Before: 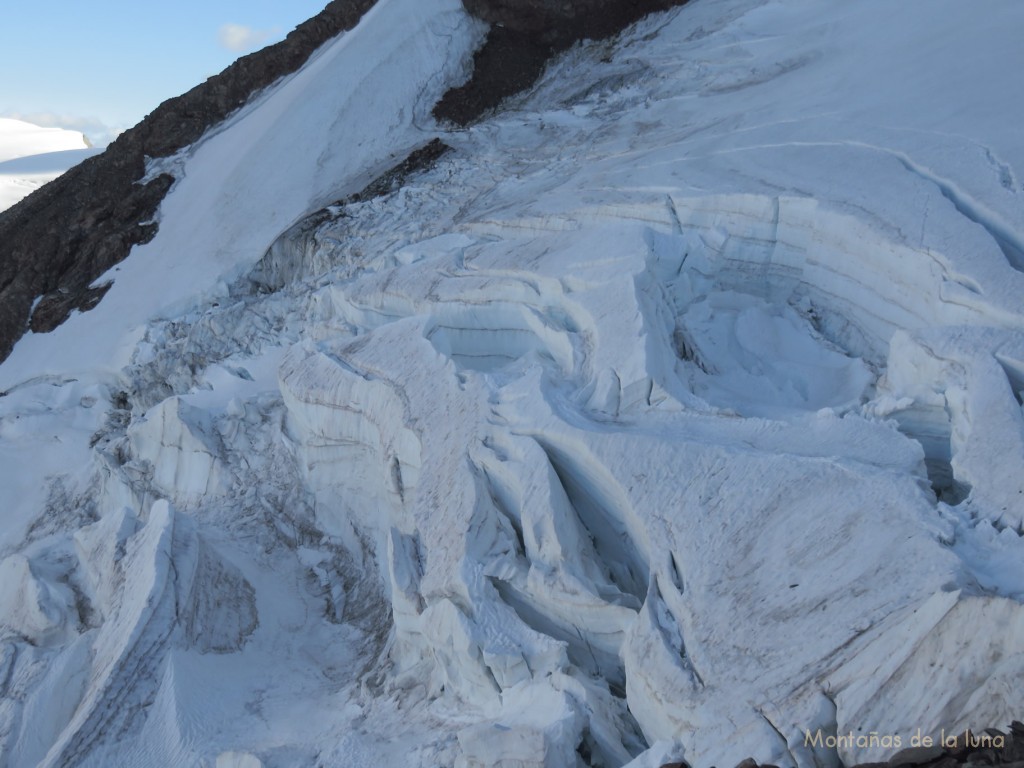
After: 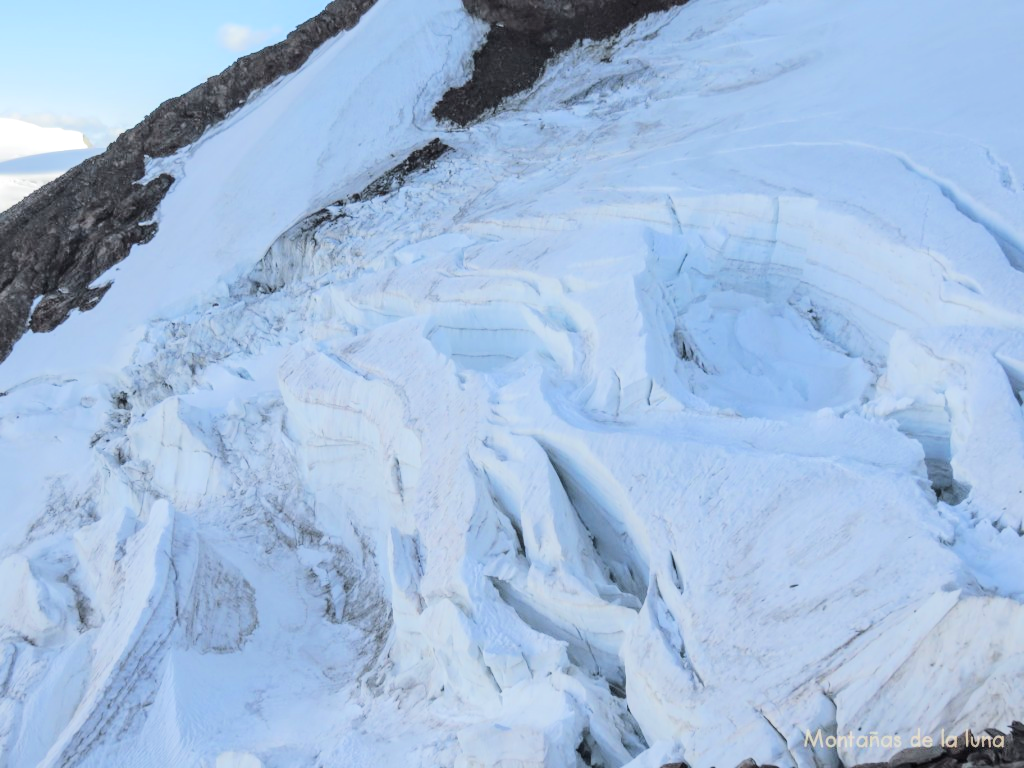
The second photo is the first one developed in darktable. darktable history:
tone equalizer: -7 EV 0.164 EV, -6 EV 0.577 EV, -5 EV 1.15 EV, -4 EV 1.35 EV, -3 EV 1.15 EV, -2 EV 0.6 EV, -1 EV 0.158 EV, edges refinement/feathering 500, mask exposure compensation -1.57 EV, preserve details no
local contrast: on, module defaults
contrast brightness saturation: brightness 0.116
